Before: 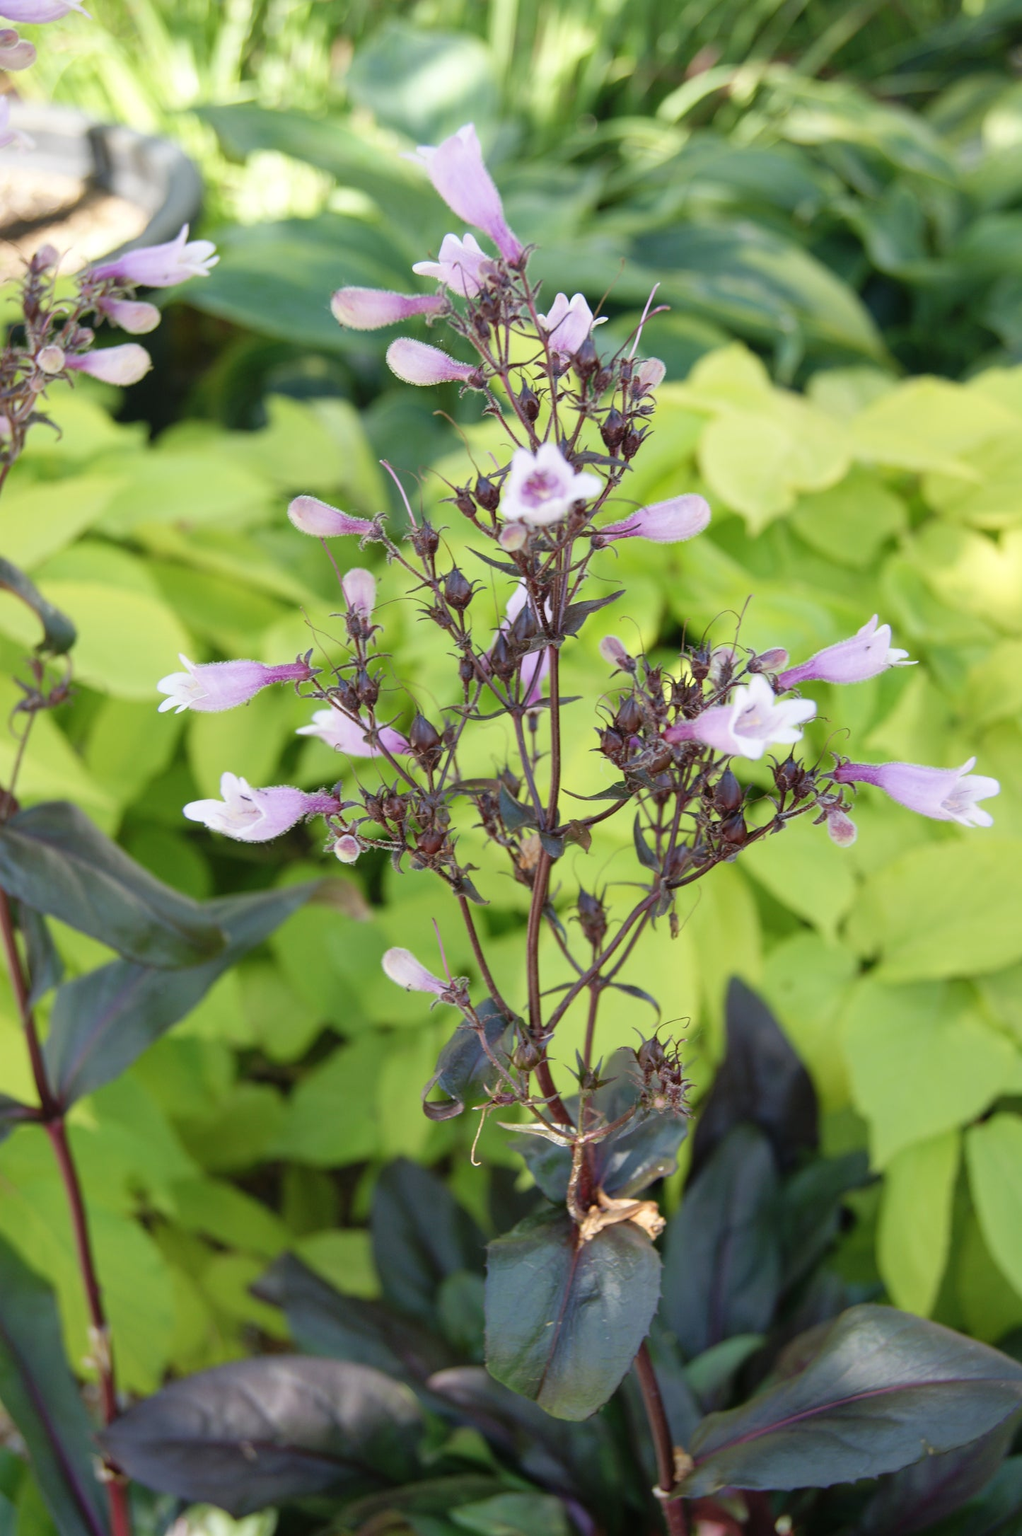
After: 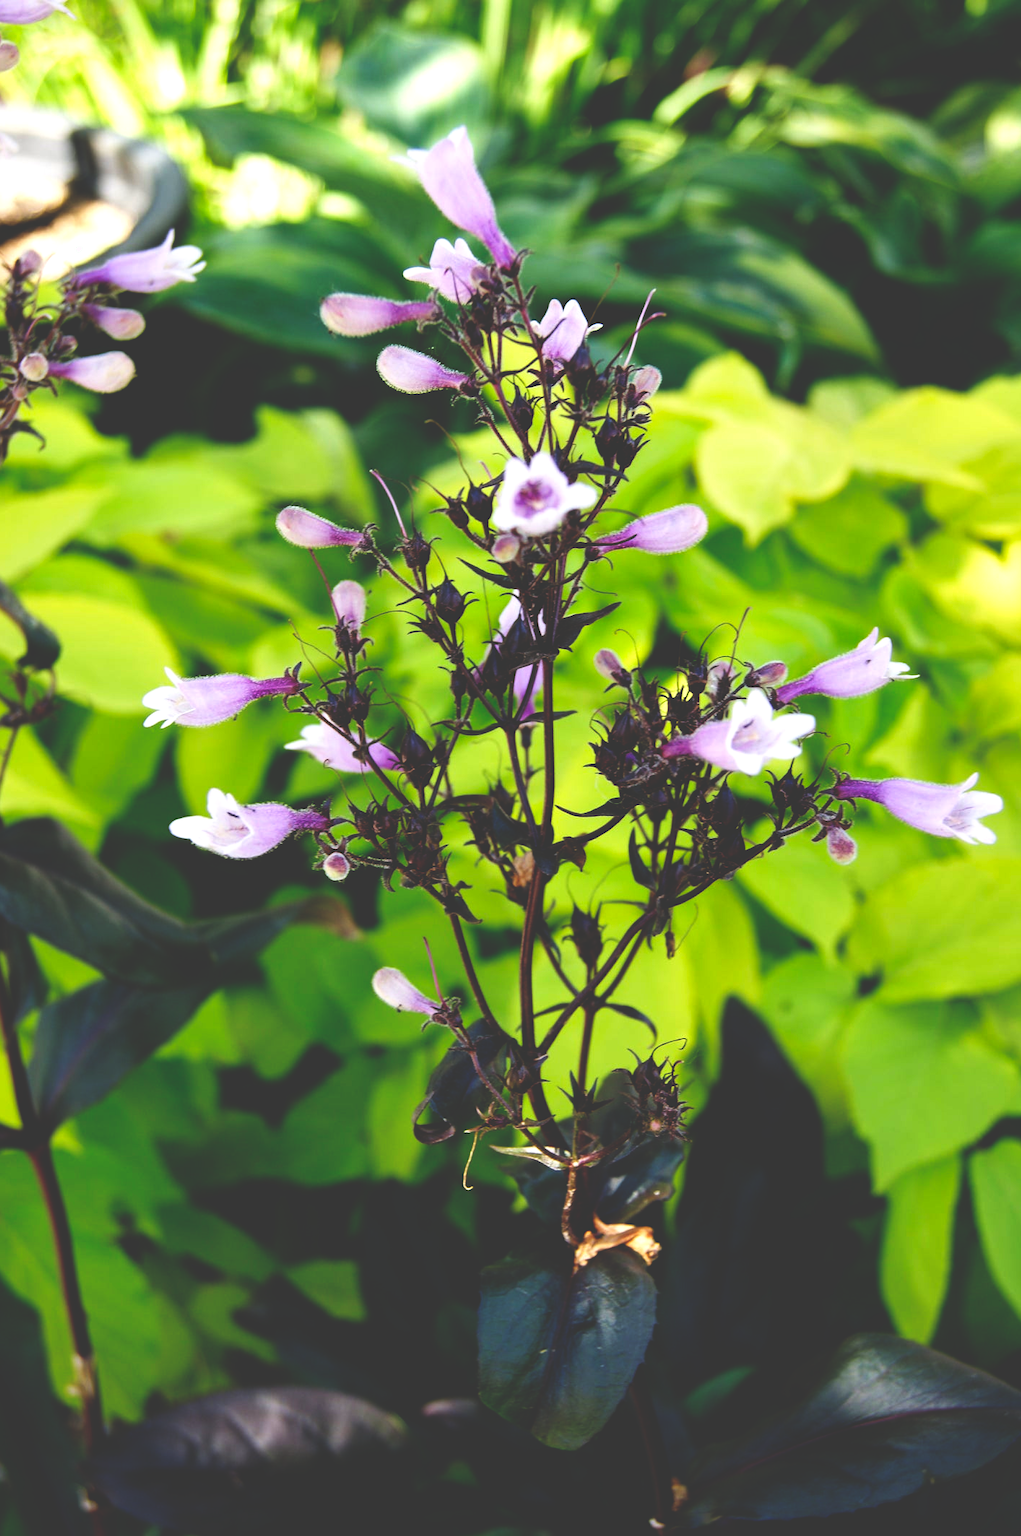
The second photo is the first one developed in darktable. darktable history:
base curve: curves: ch0 [(0, 0.036) (0.083, 0.04) (0.804, 1)], preserve colors none
crop: left 1.743%, right 0.268%, bottom 2.011%
